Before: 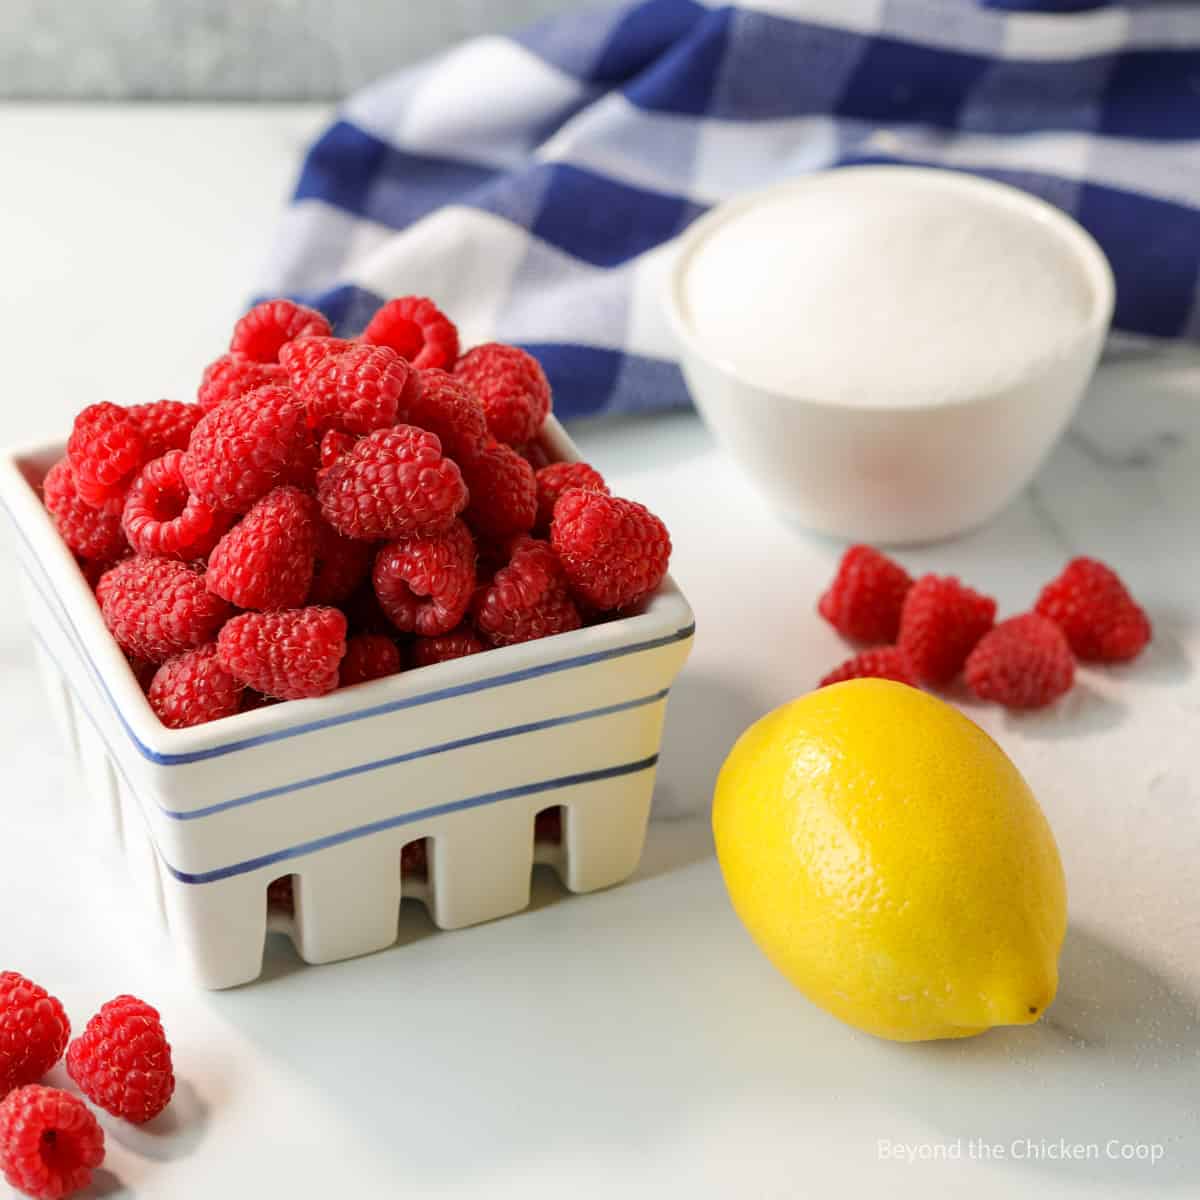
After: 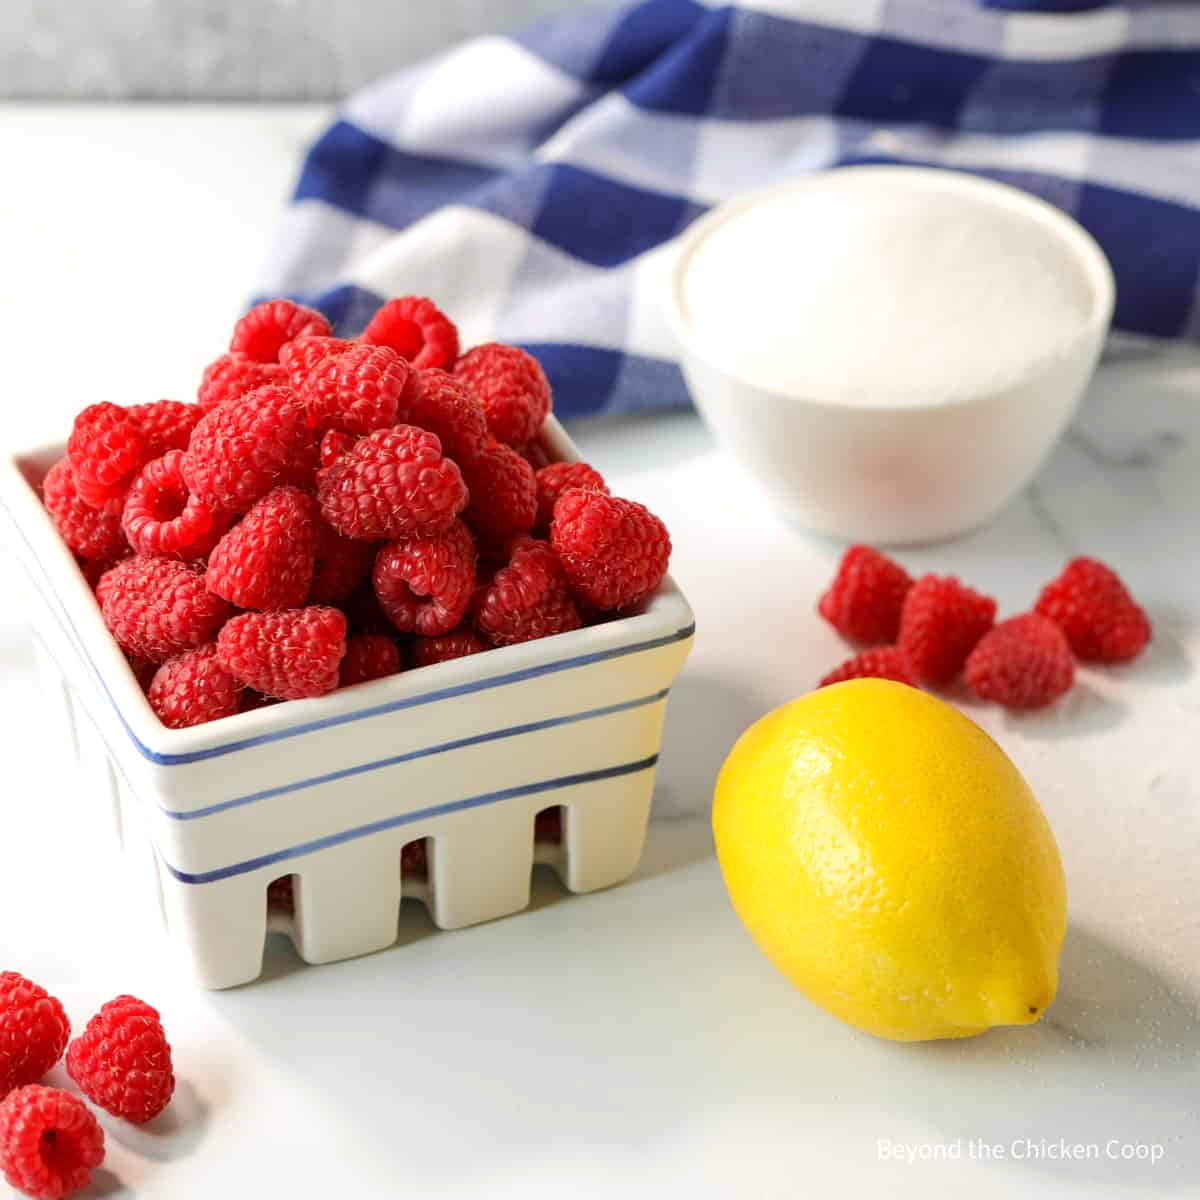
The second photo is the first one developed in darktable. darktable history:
exposure: exposure 0.175 EV, compensate highlight preservation false
